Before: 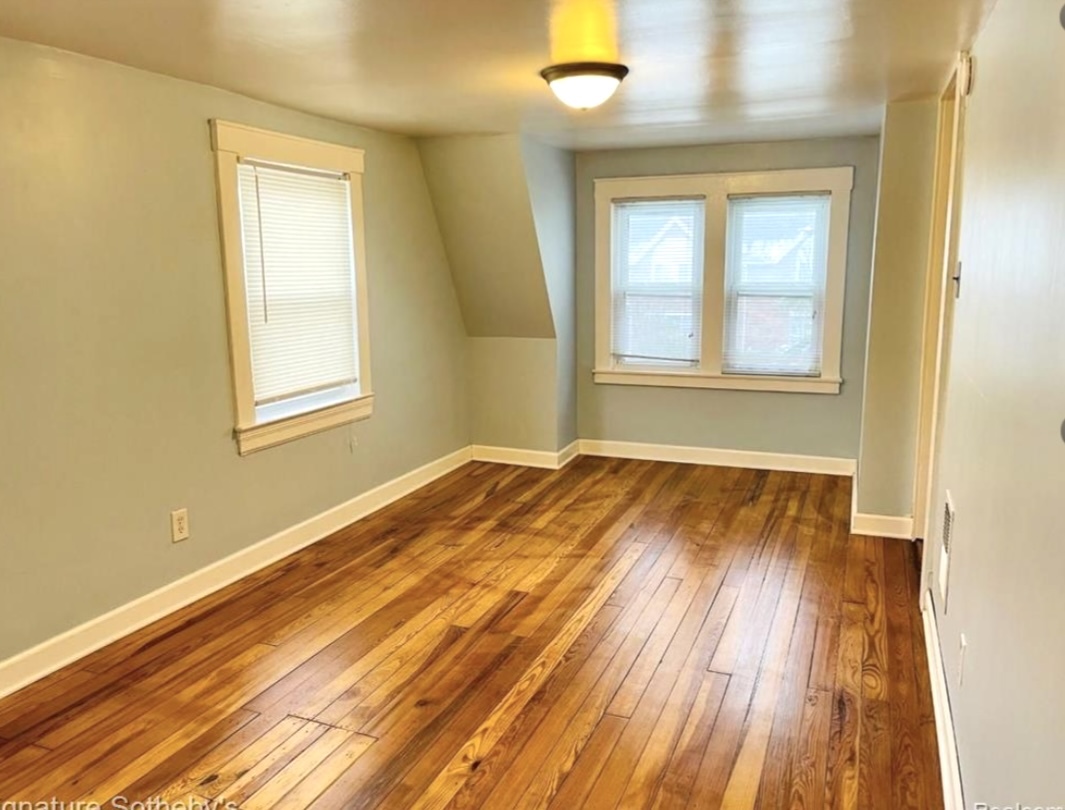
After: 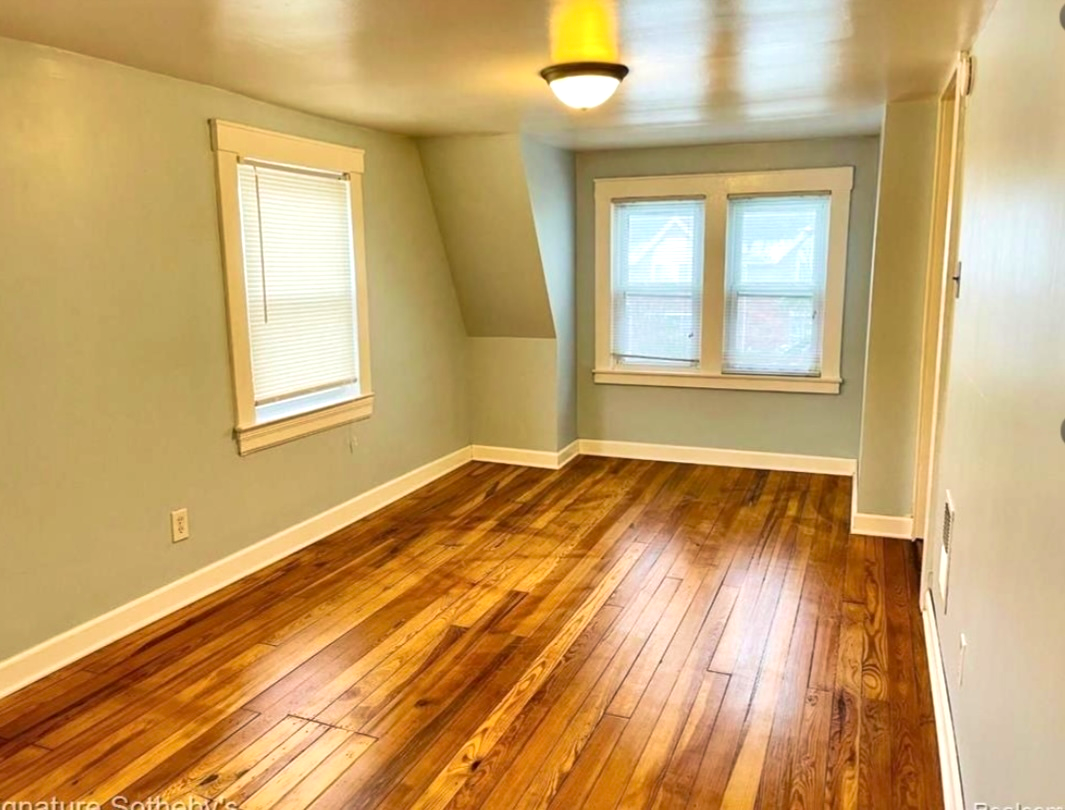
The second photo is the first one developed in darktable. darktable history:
velvia: on, module defaults
local contrast: mode bilateral grid, contrast 20, coarseness 51, detail 128%, midtone range 0.2
